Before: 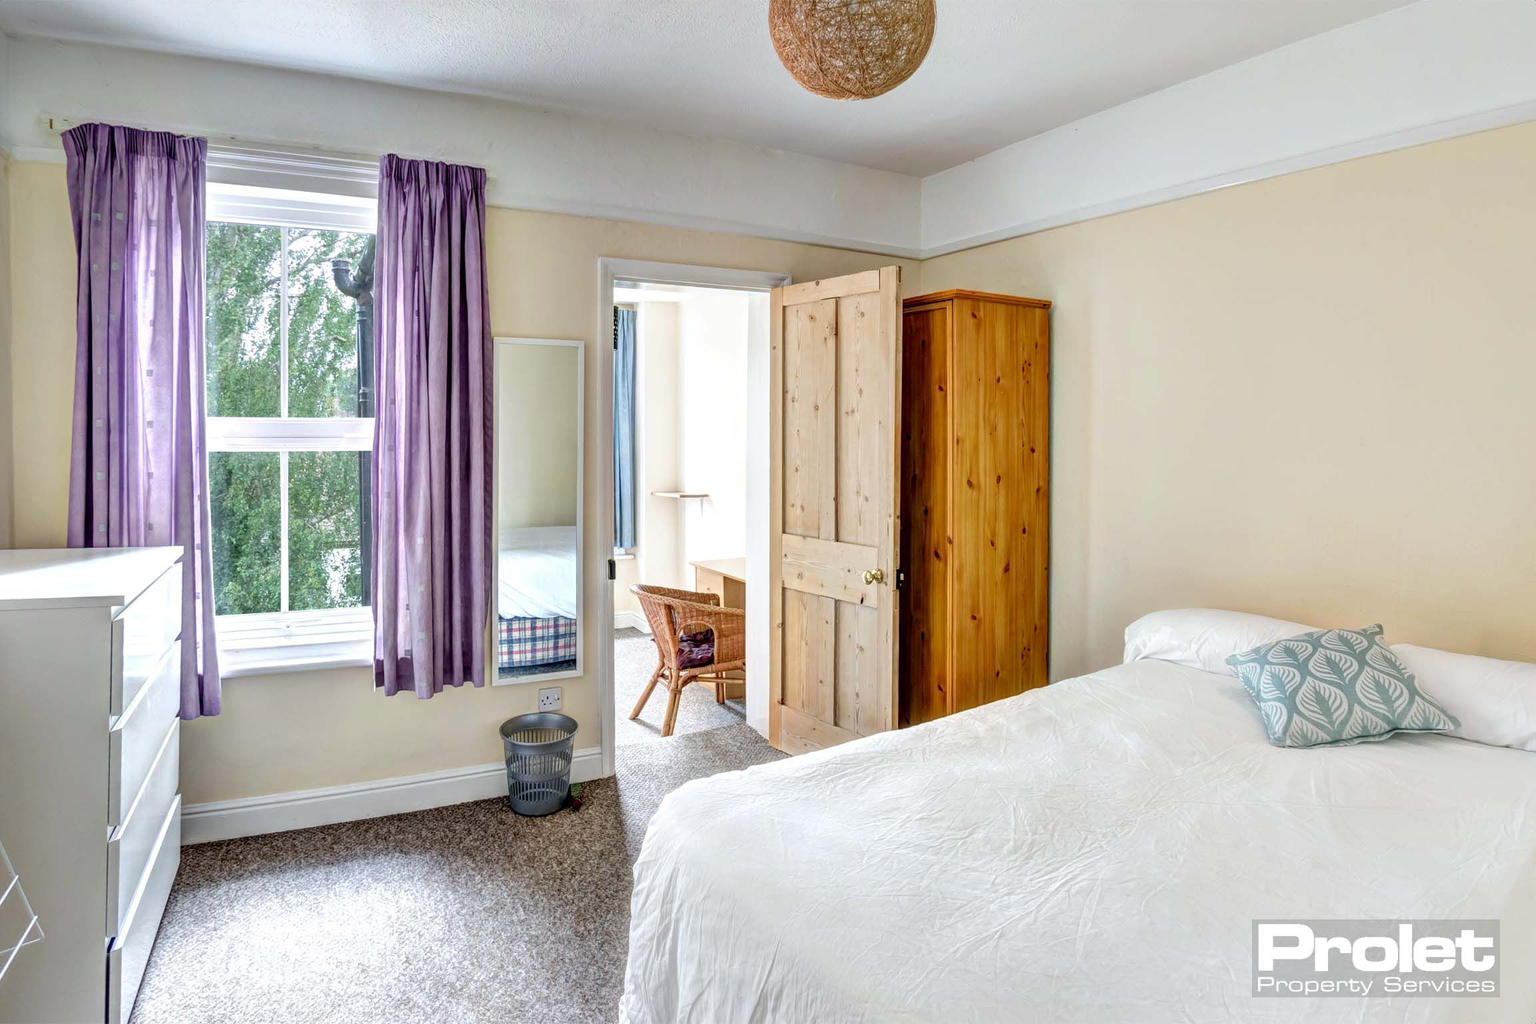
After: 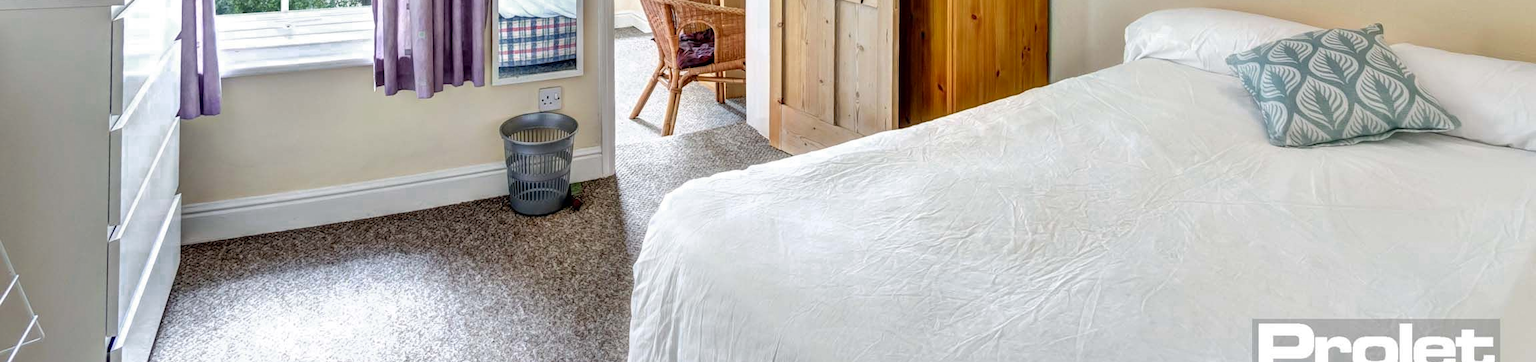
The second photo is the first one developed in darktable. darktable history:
shadows and highlights: shadows 29.34, highlights -29.36, low approximation 0.01, soften with gaussian
color zones: curves: ch0 [(0.25, 0.5) (0.636, 0.25) (0.75, 0.5)]
crop and rotate: top 58.662%, bottom 5.957%
